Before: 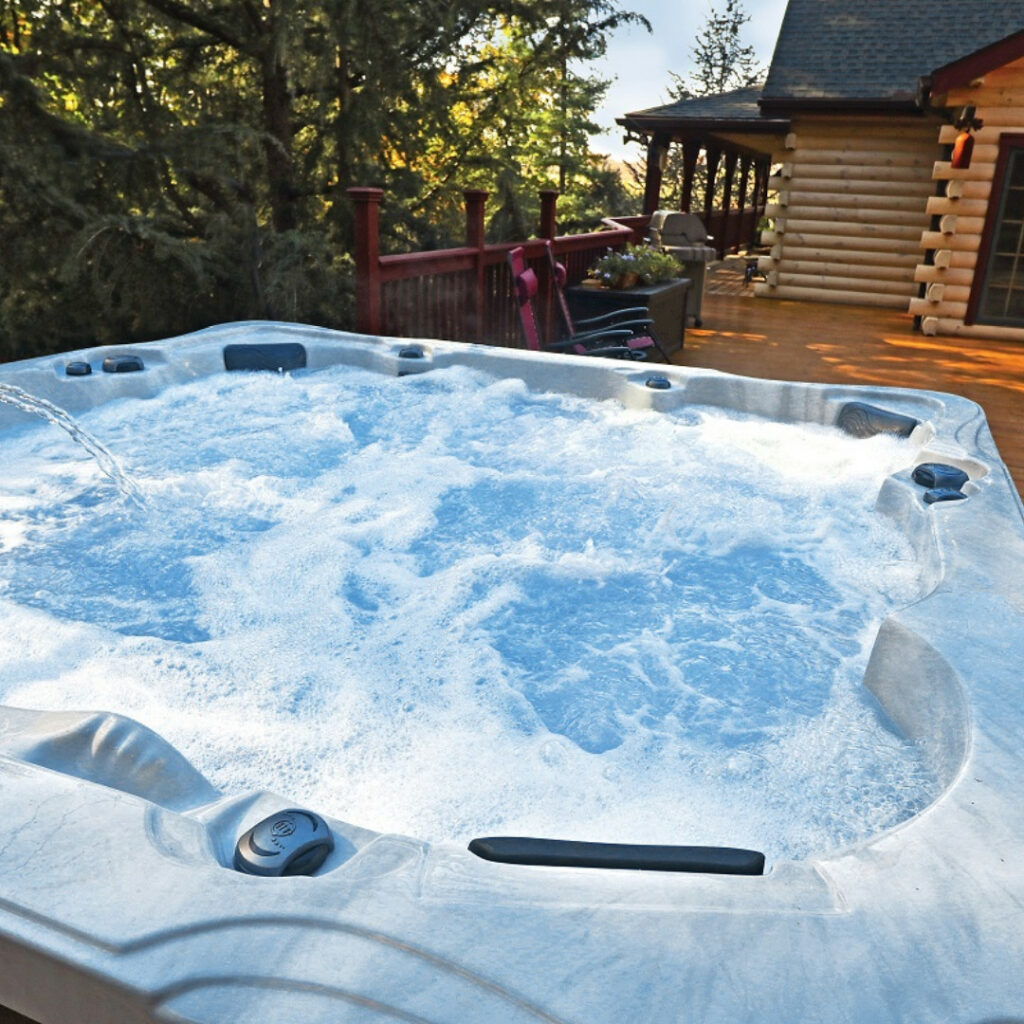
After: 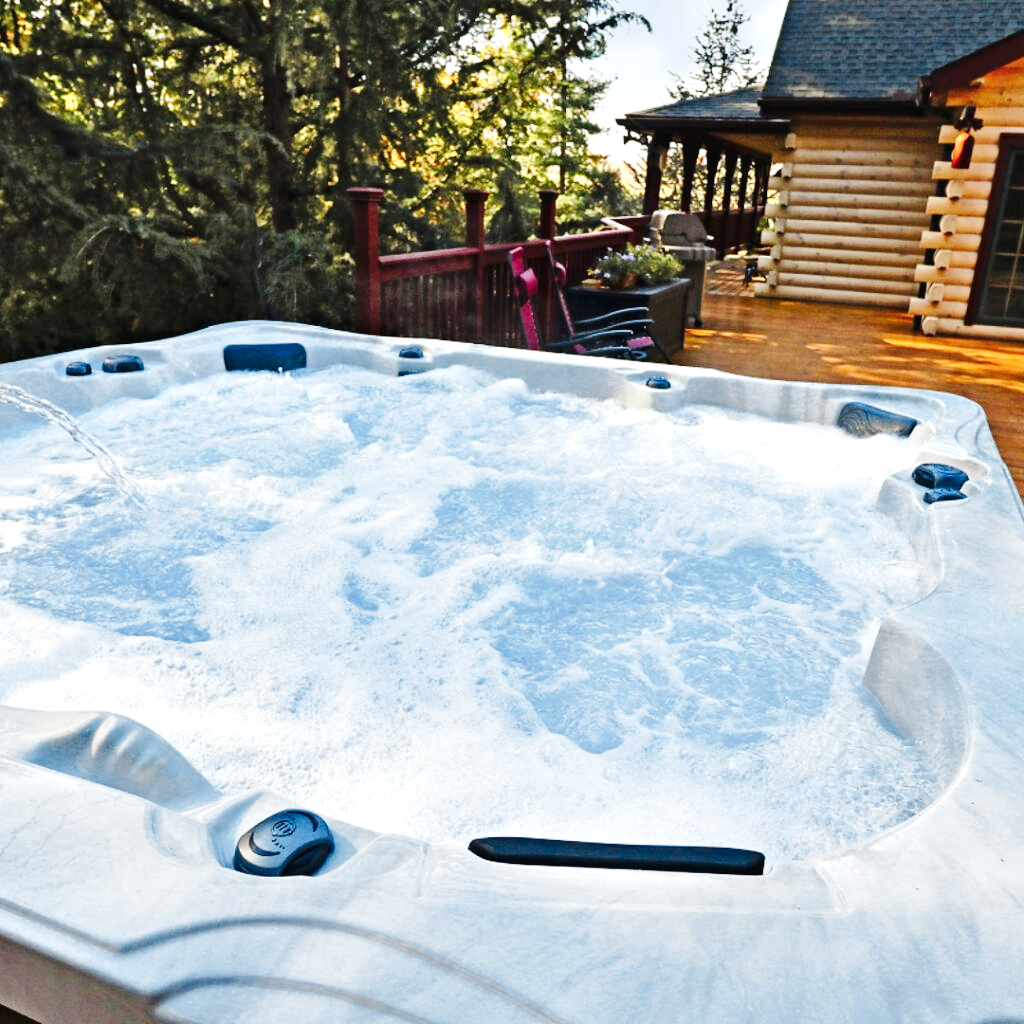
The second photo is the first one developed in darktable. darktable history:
tone curve: curves: ch0 [(0, 0.026) (0.146, 0.158) (0.272, 0.34) (0.453, 0.627) (0.687, 0.829) (1, 1)], preserve colors none
contrast equalizer: y [[0.6 ×6], [0.55 ×6], [0 ×6], [0 ×6], [0 ×6]], mix 0.58
